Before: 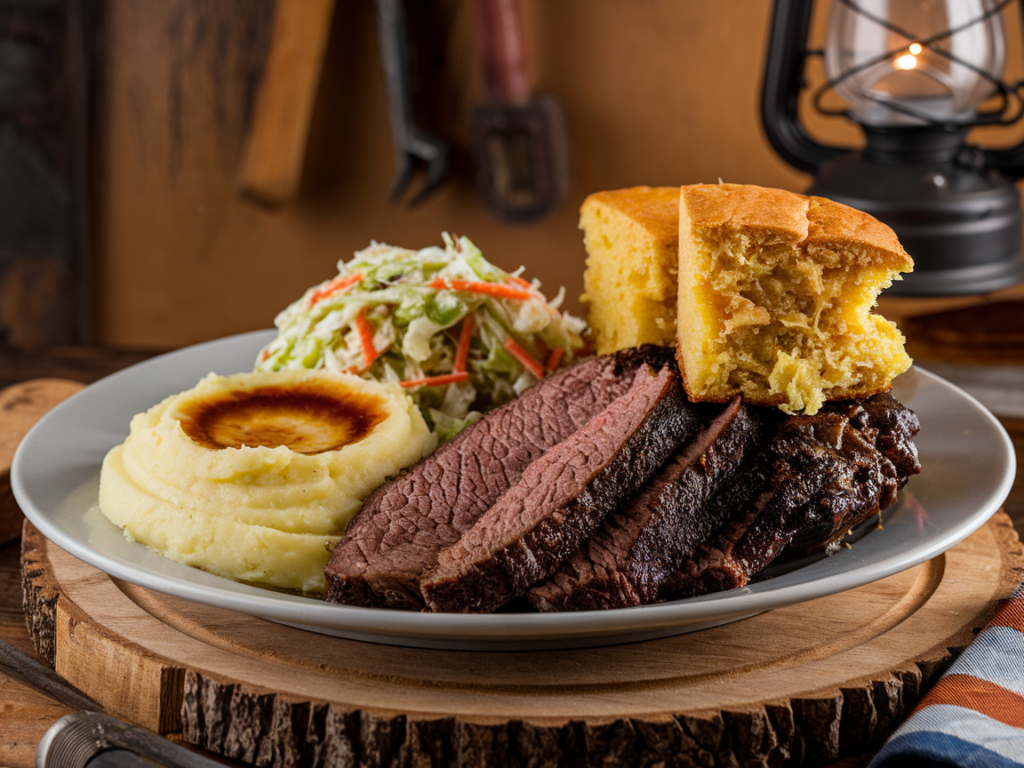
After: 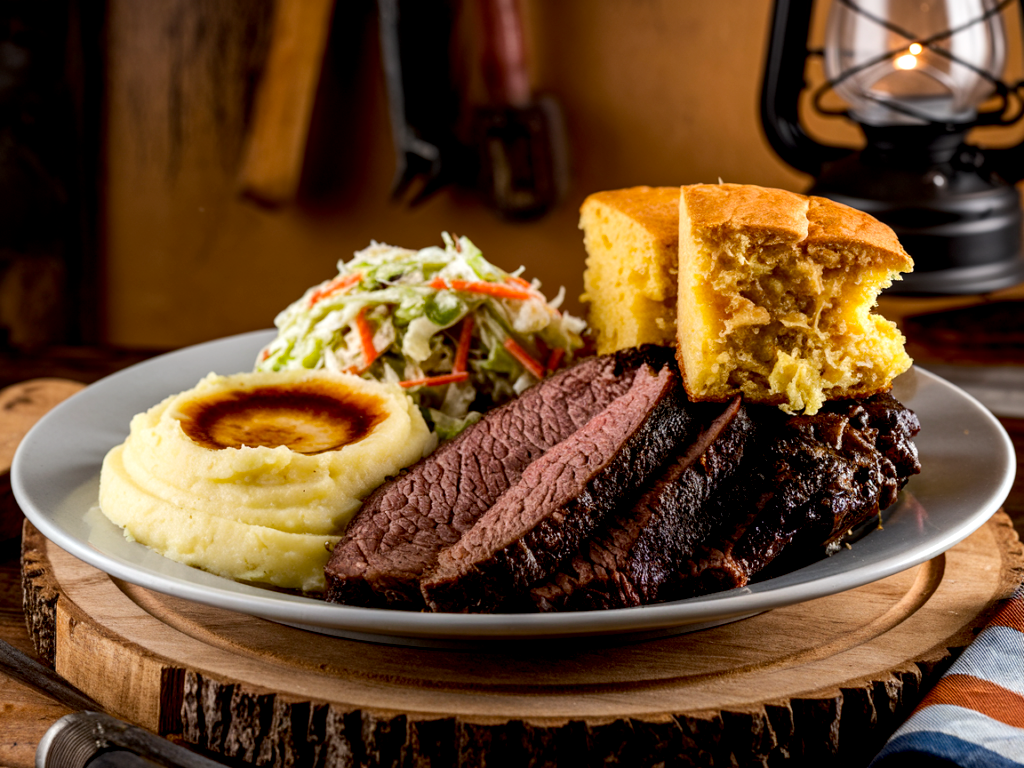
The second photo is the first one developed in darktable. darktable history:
exposure: black level correction 0.013, compensate exposure bias true, compensate highlight preservation false
tone equalizer: -8 EV -0.431 EV, -7 EV -0.379 EV, -6 EV -0.318 EV, -5 EV -0.262 EV, -3 EV 0.218 EV, -2 EV 0.33 EV, -1 EV 0.412 EV, +0 EV 0.393 EV, edges refinement/feathering 500, mask exposure compensation -1.57 EV, preserve details no
